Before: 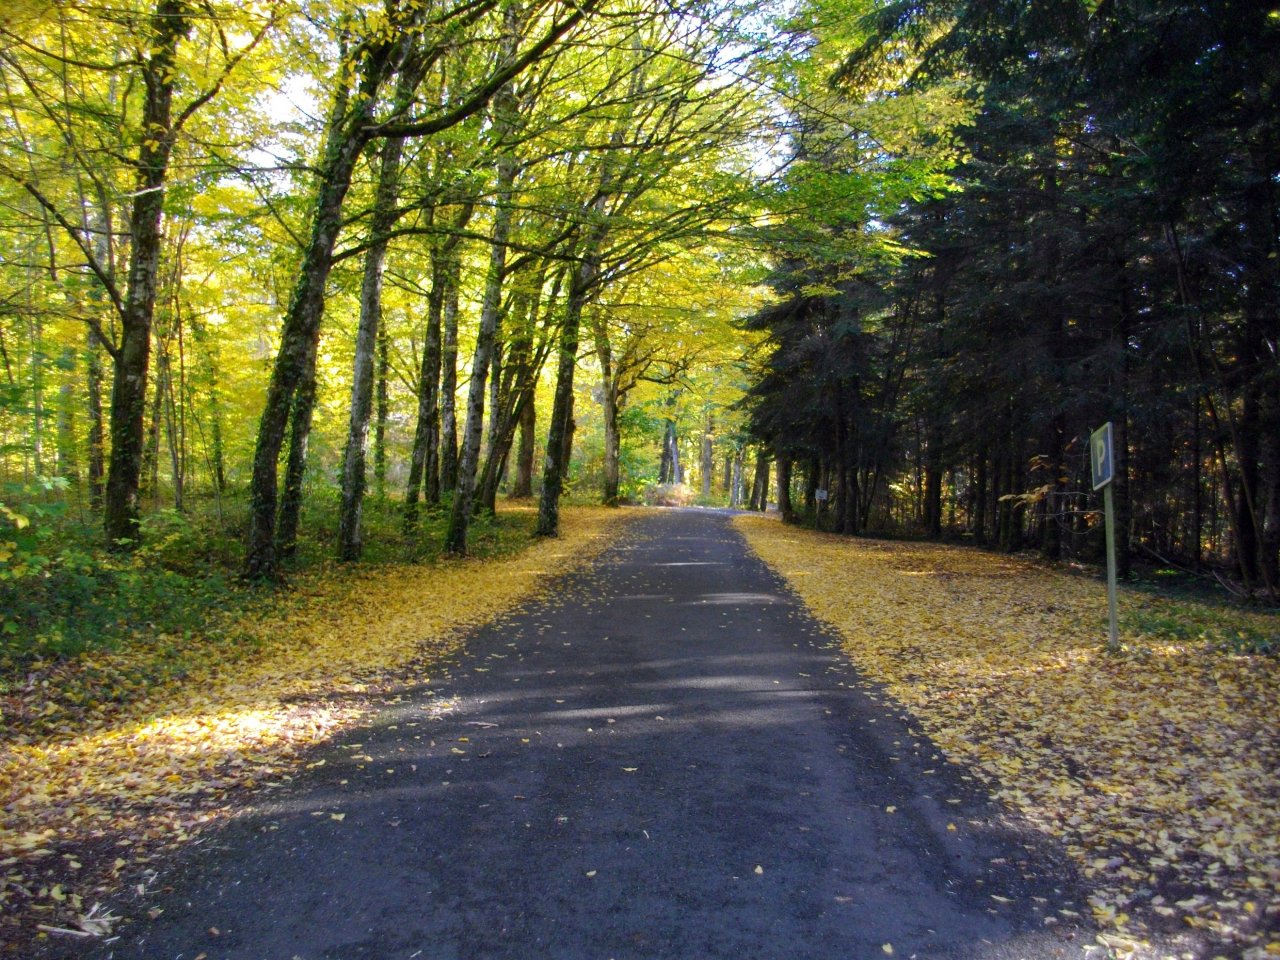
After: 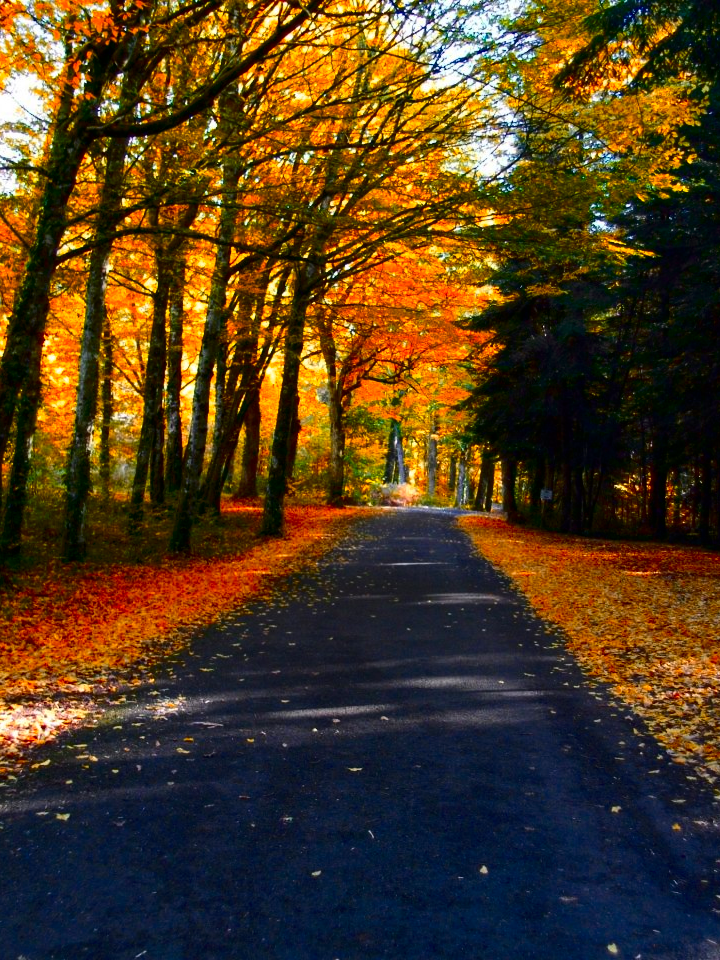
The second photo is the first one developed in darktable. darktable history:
contrast brightness saturation: contrast 0.19, brightness -0.24, saturation 0.11
color zones: curves: ch1 [(0.24, 0.629) (0.75, 0.5)]; ch2 [(0.255, 0.454) (0.745, 0.491)], mix 102.12%
crop: left 21.496%, right 22.254%
color balance rgb: perceptual saturation grading › global saturation 8.89%, saturation formula JzAzBz (2021)
